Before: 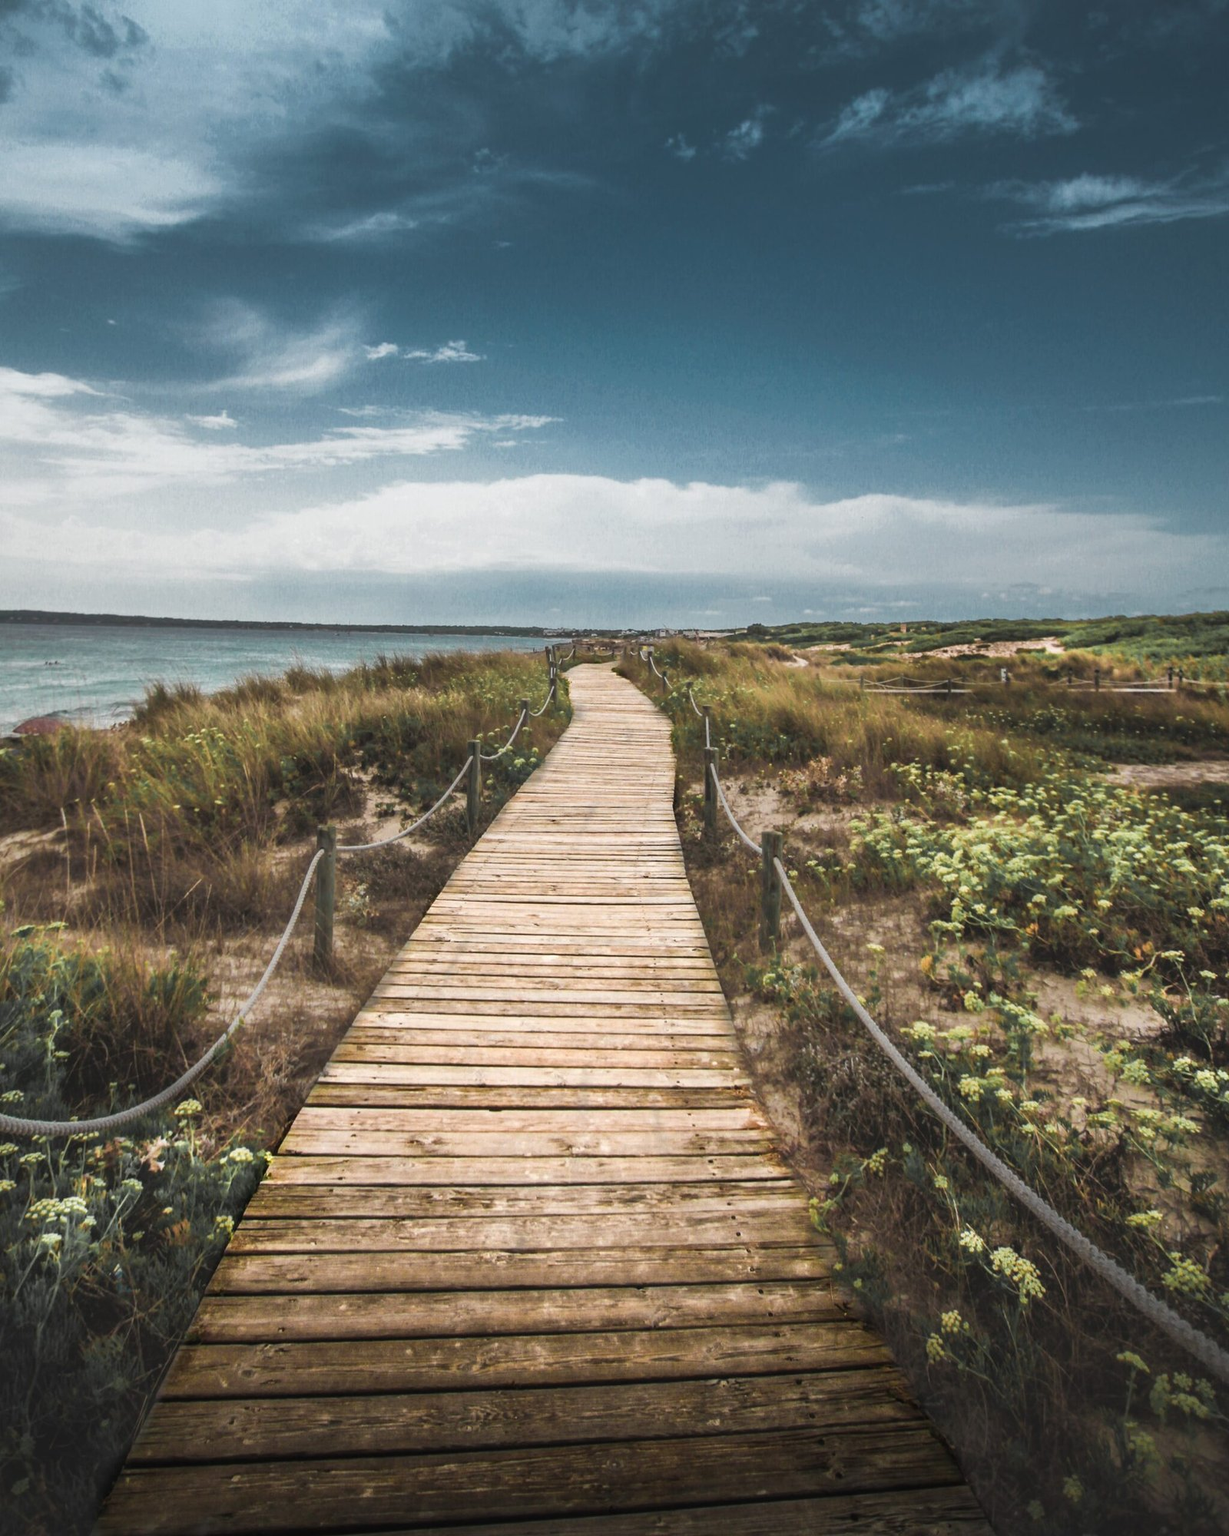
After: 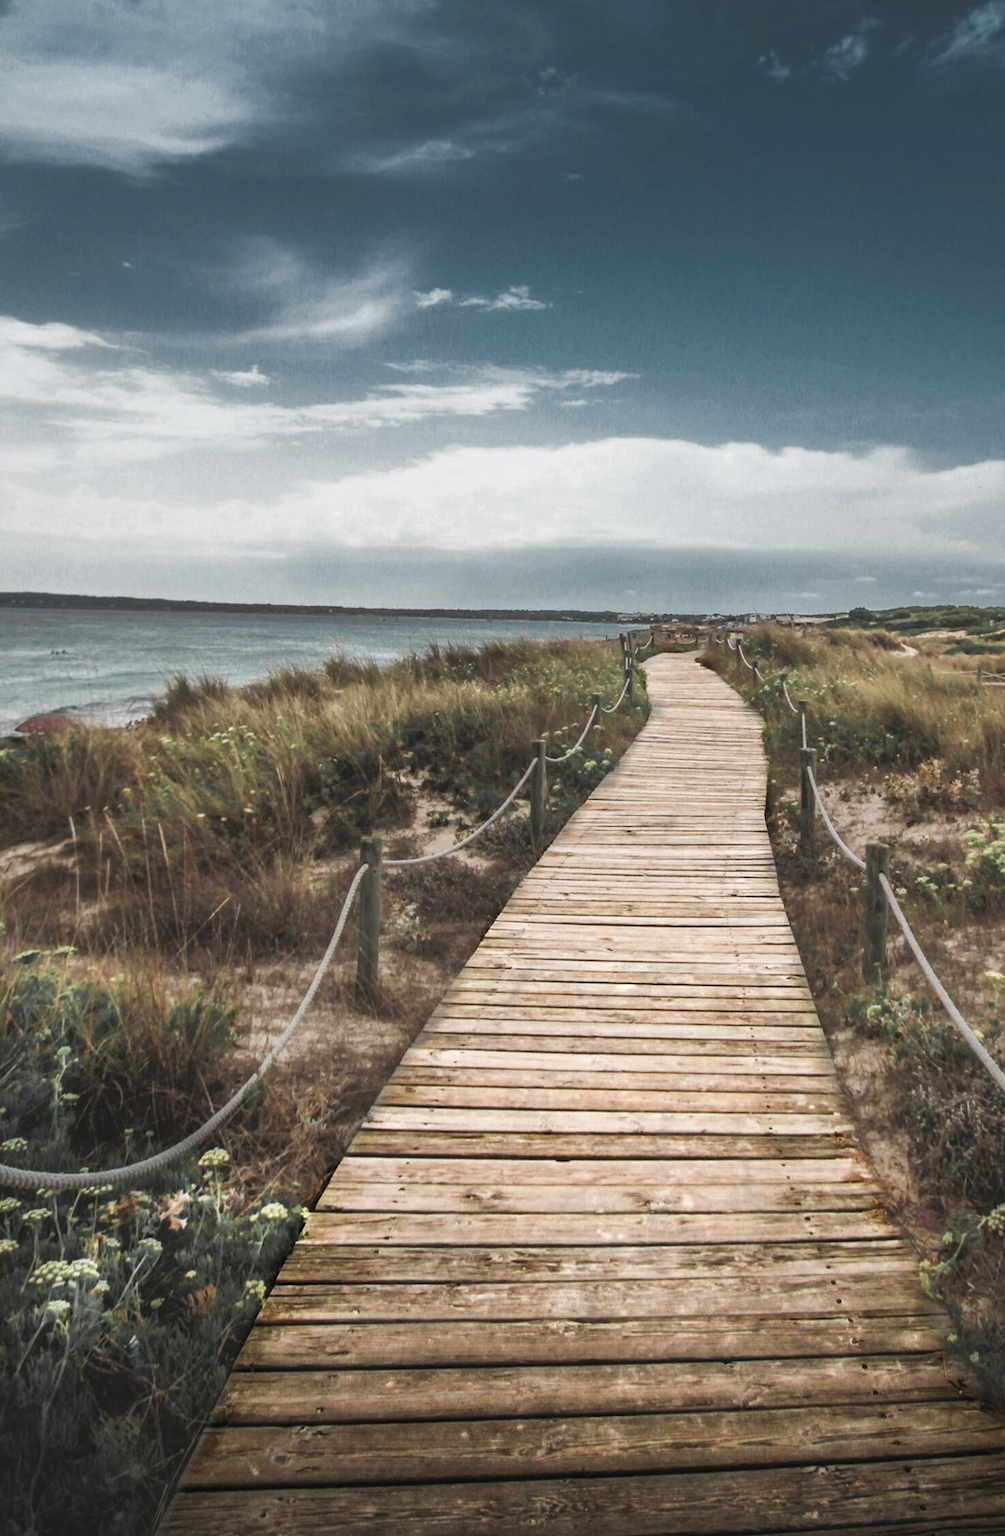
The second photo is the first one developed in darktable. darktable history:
crop: top 5.803%, right 27.864%, bottom 5.804%
color zones: curves: ch0 [(0, 0.5) (0.125, 0.4) (0.25, 0.5) (0.375, 0.4) (0.5, 0.4) (0.625, 0.35) (0.75, 0.35) (0.875, 0.5)]; ch1 [(0, 0.35) (0.125, 0.45) (0.25, 0.35) (0.375, 0.35) (0.5, 0.35) (0.625, 0.35) (0.75, 0.45) (0.875, 0.35)]; ch2 [(0, 0.6) (0.125, 0.5) (0.25, 0.5) (0.375, 0.6) (0.5, 0.6) (0.625, 0.5) (0.75, 0.5) (0.875, 0.5)]
levels: levels [0, 0.492, 0.984]
